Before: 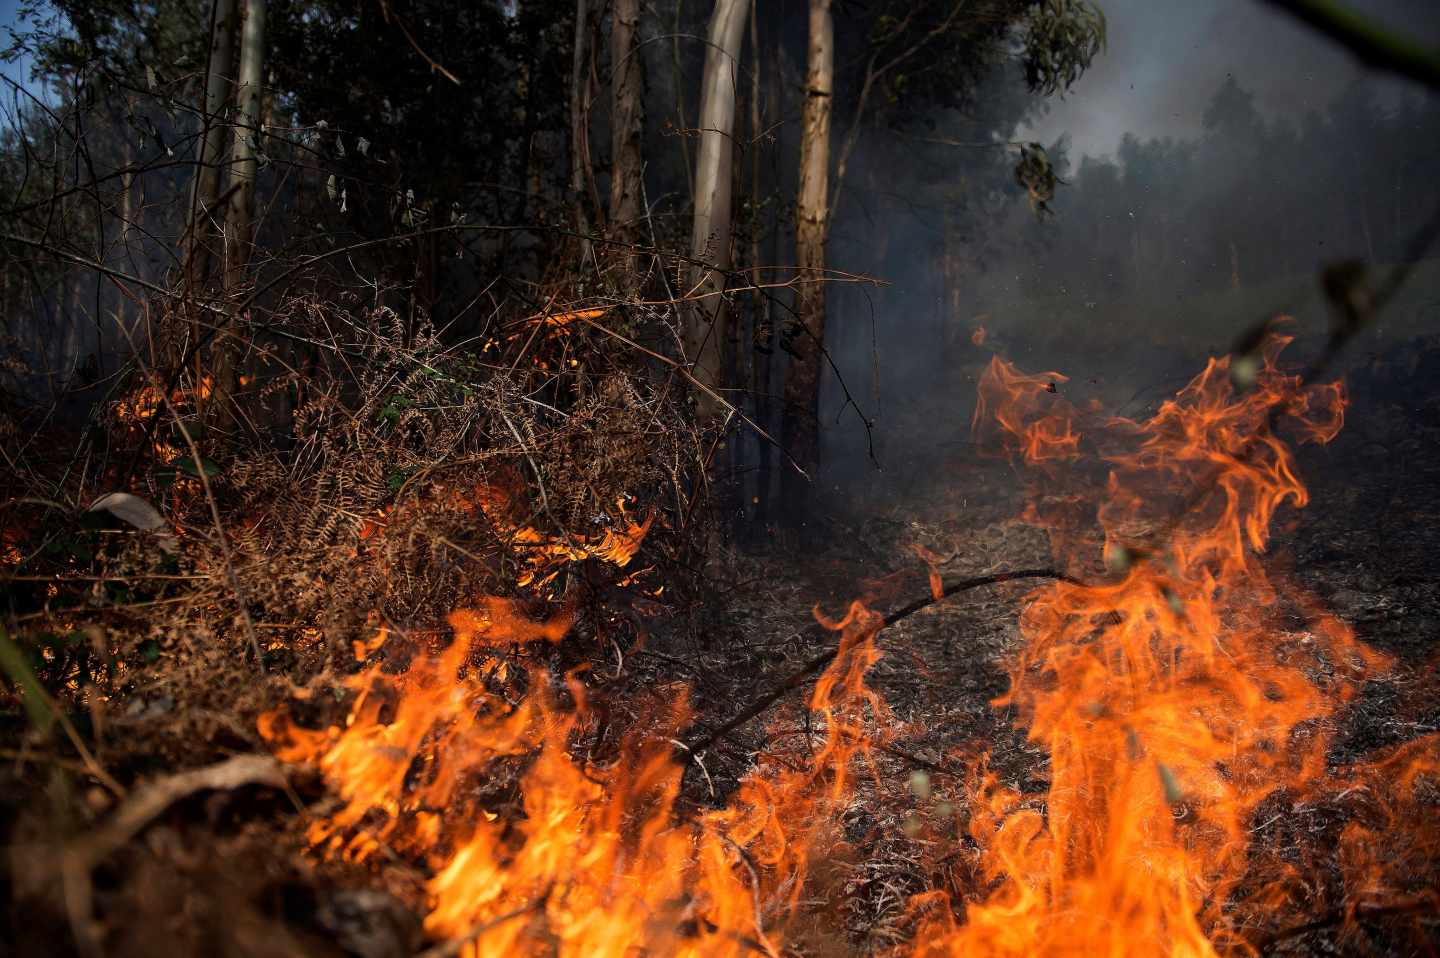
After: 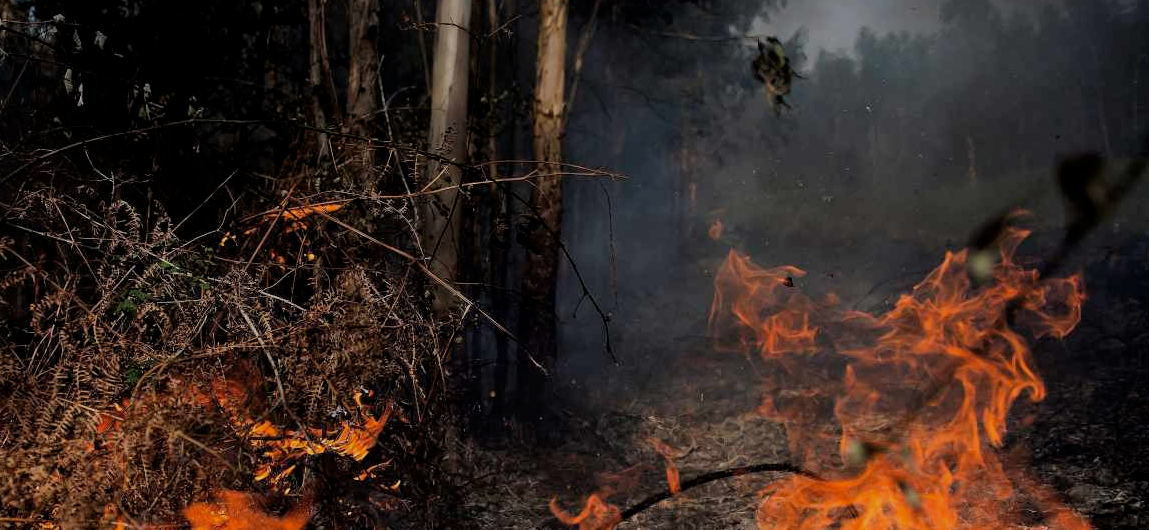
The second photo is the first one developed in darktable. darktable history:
crop: left 18.27%, top 11.094%, right 1.9%, bottom 33.488%
filmic rgb: middle gray luminance 18.3%, black relative exposure -8.96 EV, white relative exposure 3.75 EV, target black luminance 0%, hardness 4.8, latitude 67.52%, contrast 0.938, highlights saturation mix 20.08%, shadows ↔ highlights balance 21.46%, color science v6 (2022)
